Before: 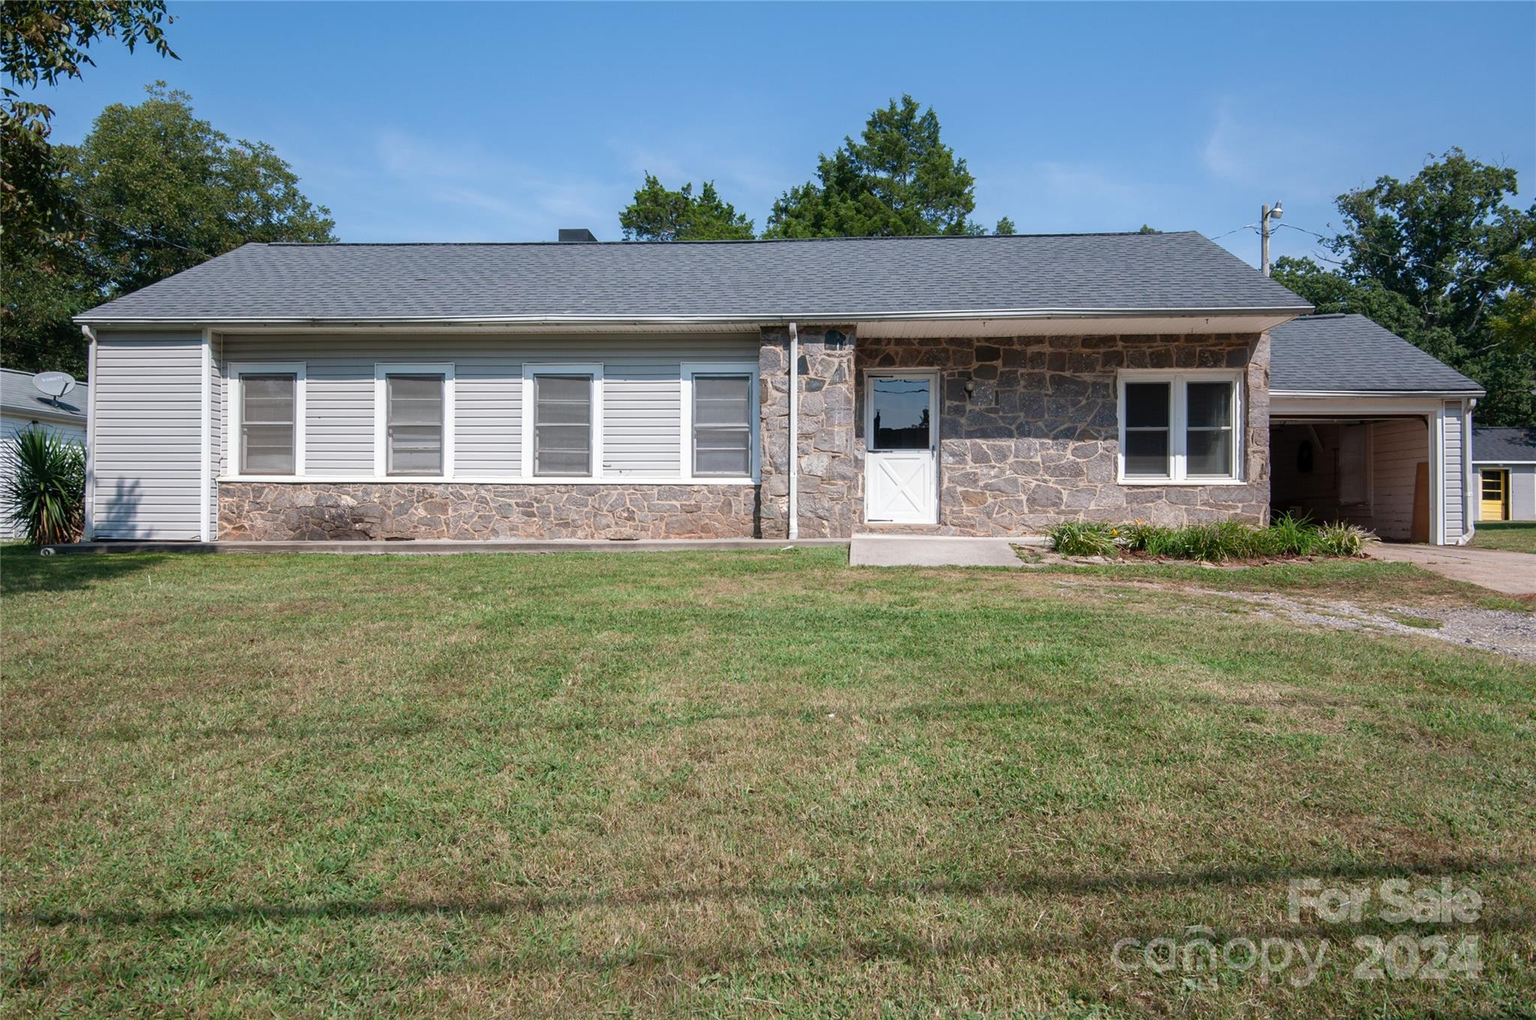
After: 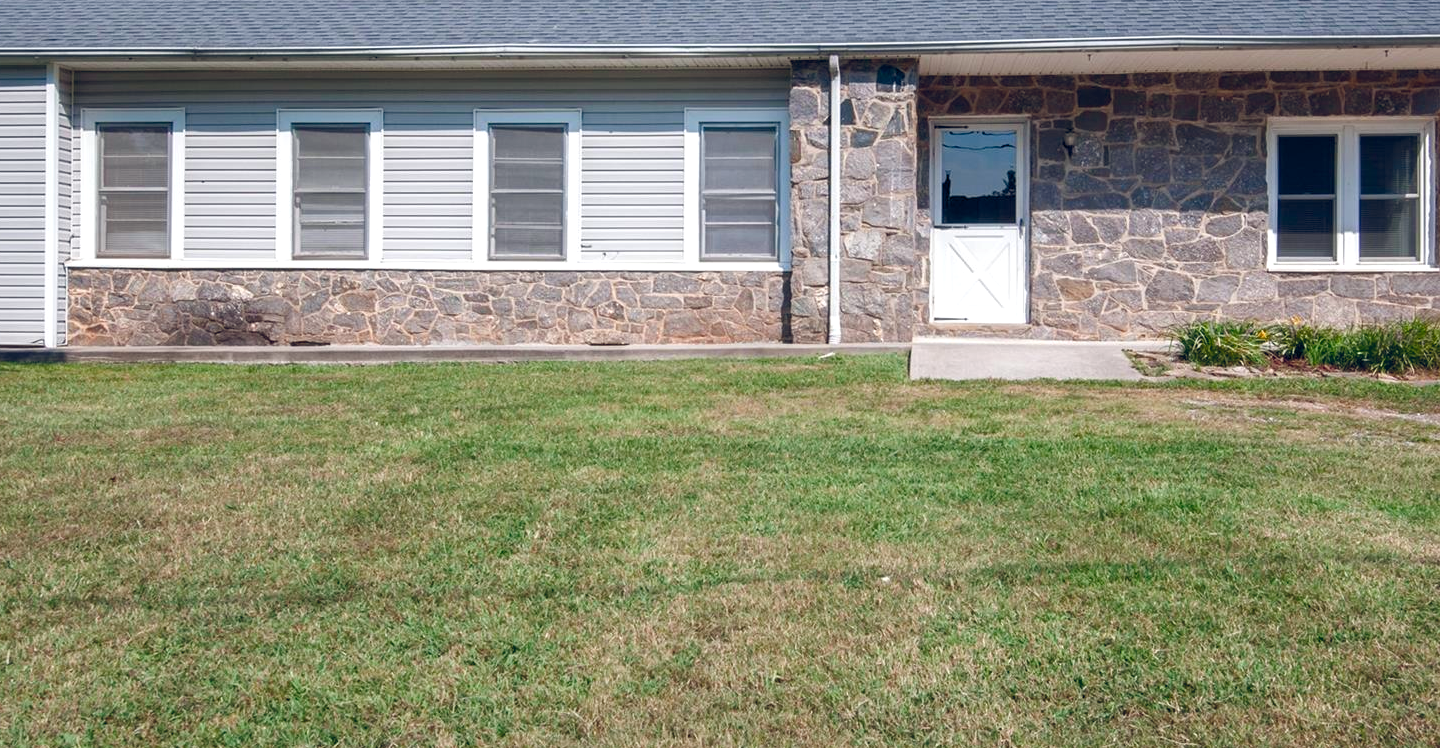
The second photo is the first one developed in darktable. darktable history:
crop: left 10.925%, top 27.634%, right 18.243%, bottom 17.187%
color balance rgb: highlights gain › luminance 14.732%, global offset › chroma 0.148%, global offset › hue 254.24°, perceptual saturation grading › global saturation 13.971%, perceptual saturation grading › highlights -25.767%, perceptual saturation grading › shadows 29.631%, global vibrance 20%
